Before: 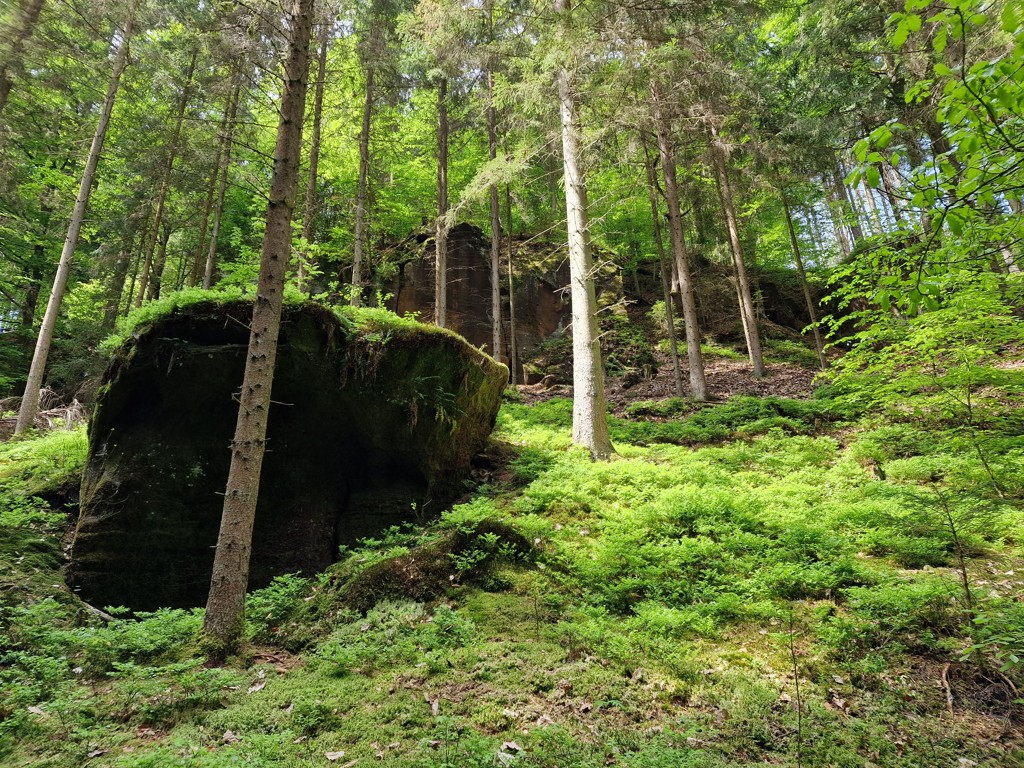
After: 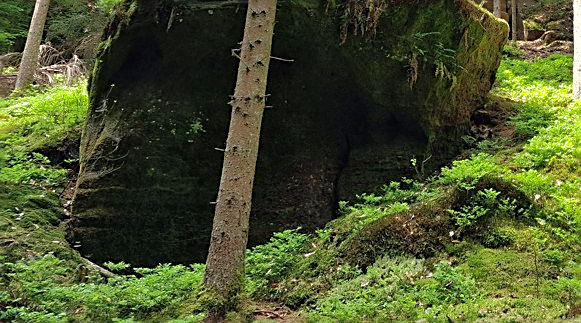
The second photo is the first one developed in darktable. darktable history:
exposure: exposure 0.254 EV, compensate exposure bias true, compensate highlight preservation false
color correction: highlights b* 2.95
shadows and highlights: on, module defaults
crop: top 44.82%, right 43.231%, bottom 13.084%
sharpen: on, module defaults
